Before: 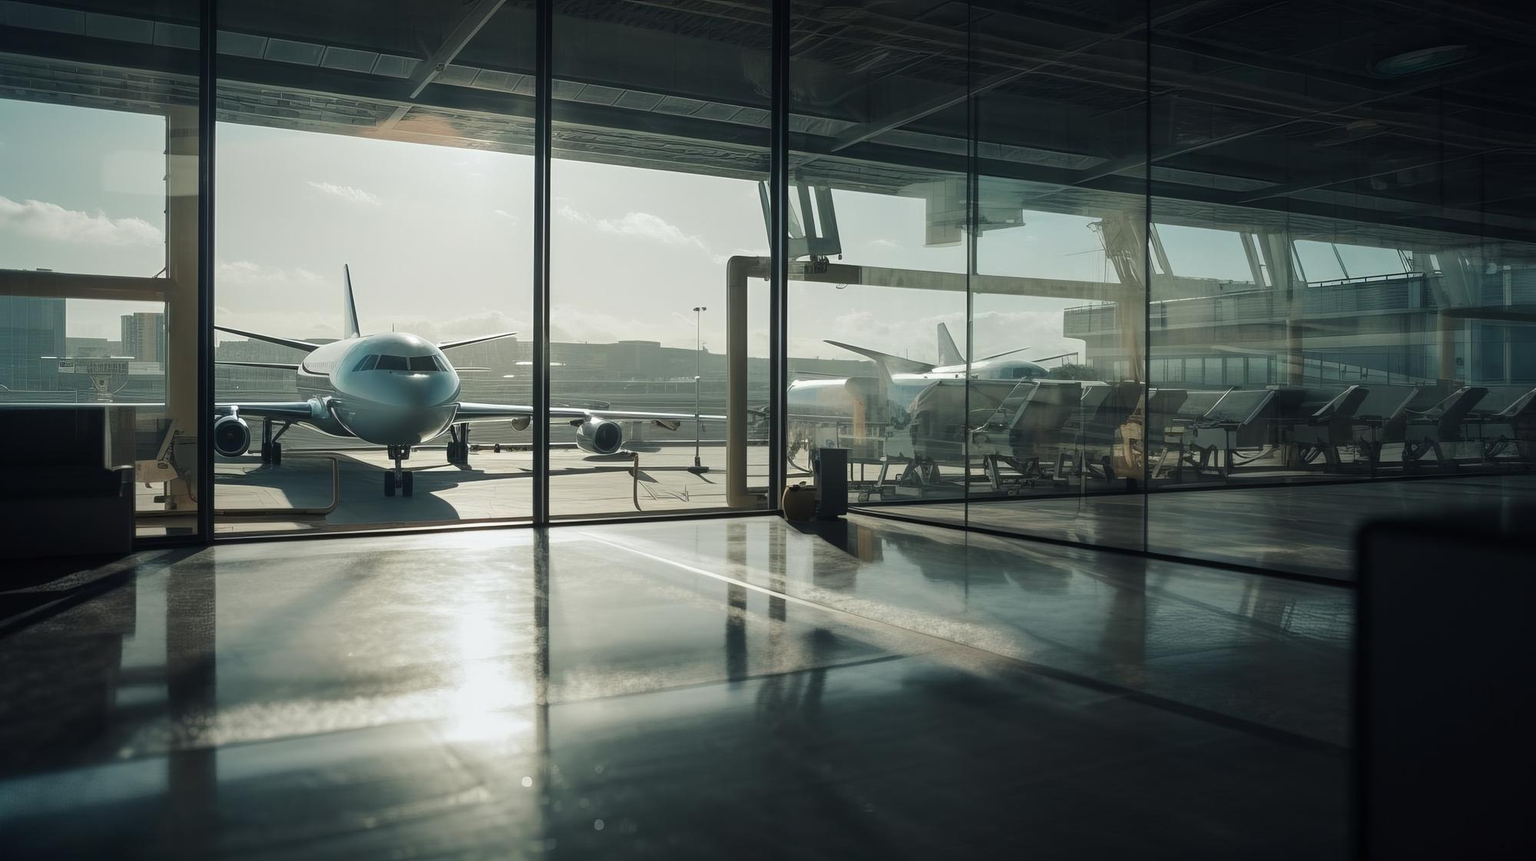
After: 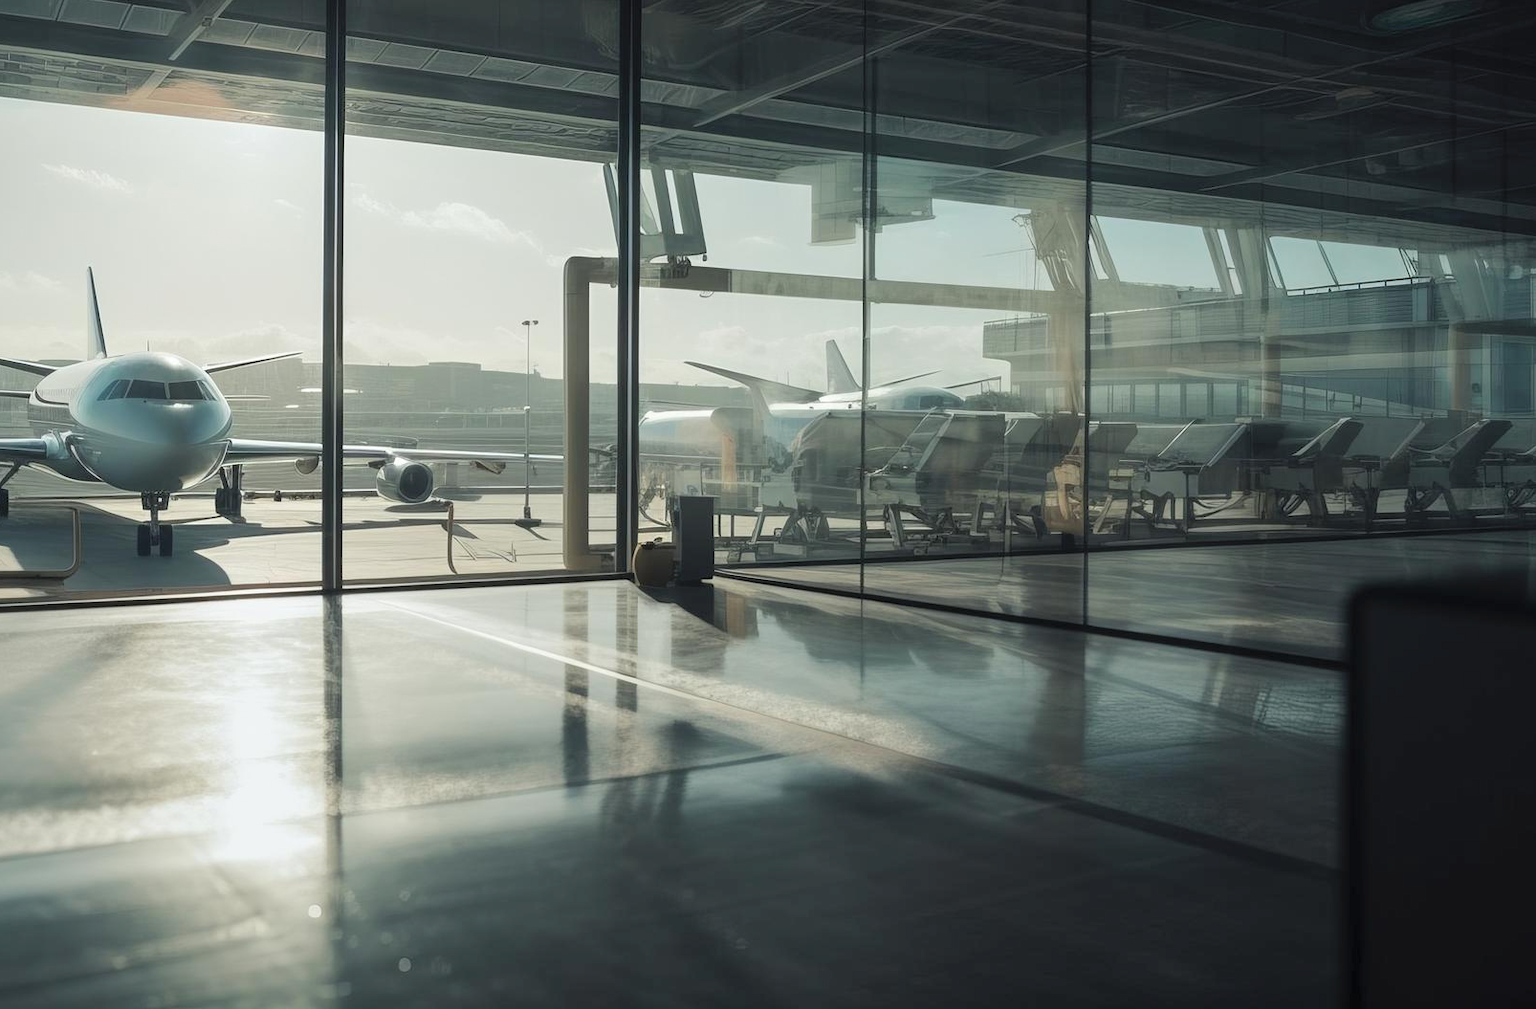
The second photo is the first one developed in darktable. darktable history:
contrast brightness saturation: brightness 0.141
crop and rotate: left 17.856%, top 5.799%, right 1.827%
